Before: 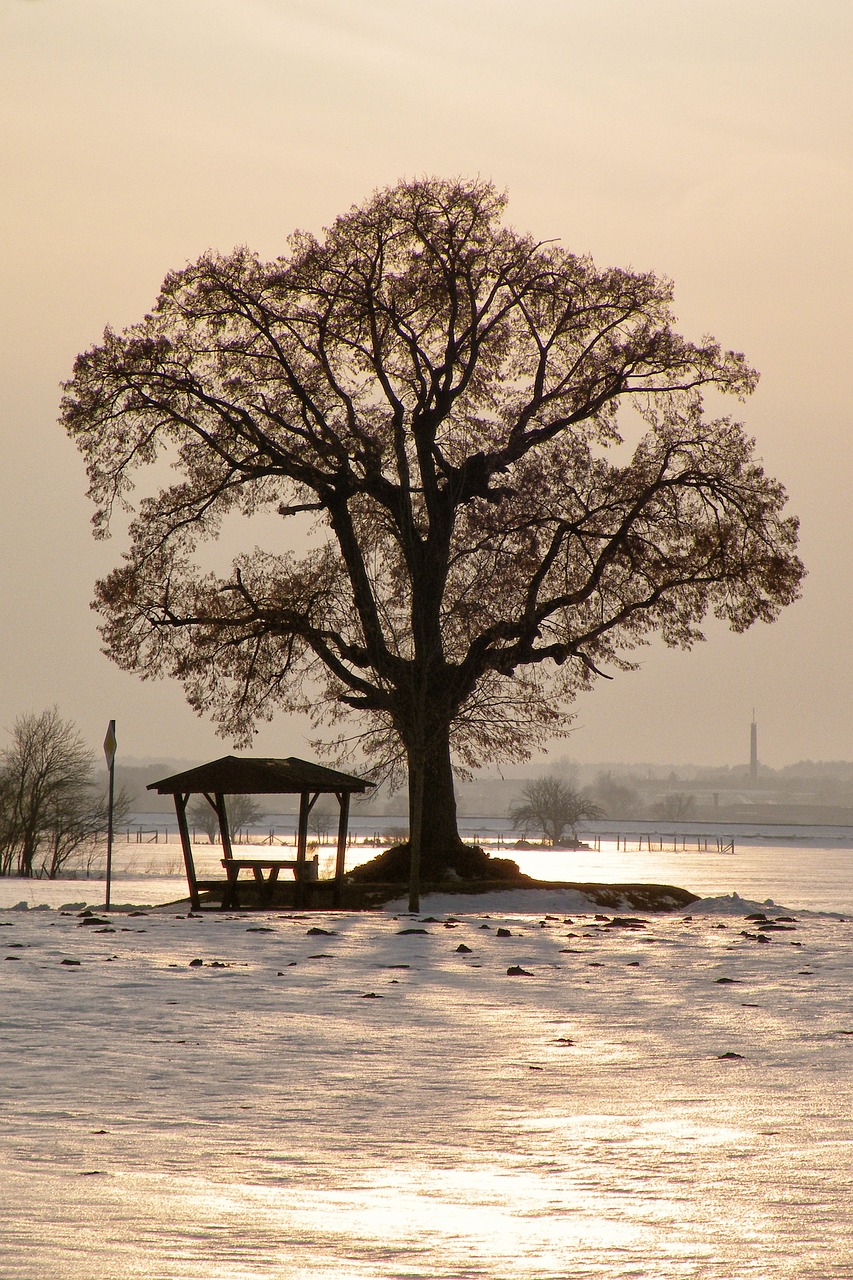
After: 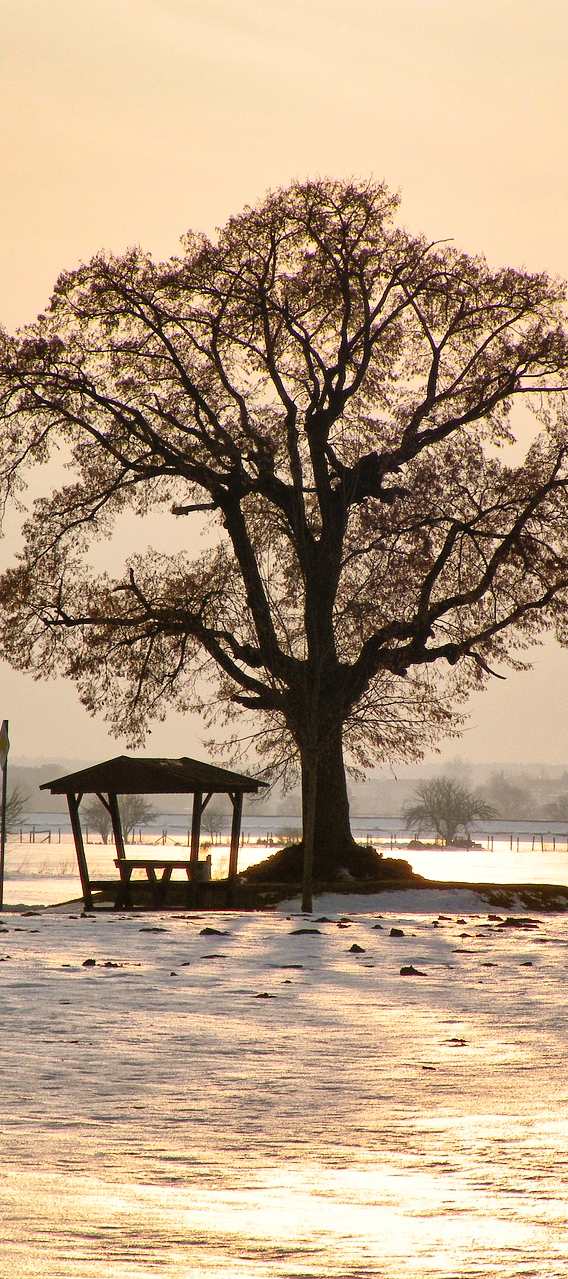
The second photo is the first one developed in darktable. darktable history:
crop and rotate: left 12.673%, right 20.66%
contrast brightness saturation: contrast 0.2, brightness 0.16, saturation 0.22
shadows and highlights: shadows 25, highlights -48, soften with gaussian
